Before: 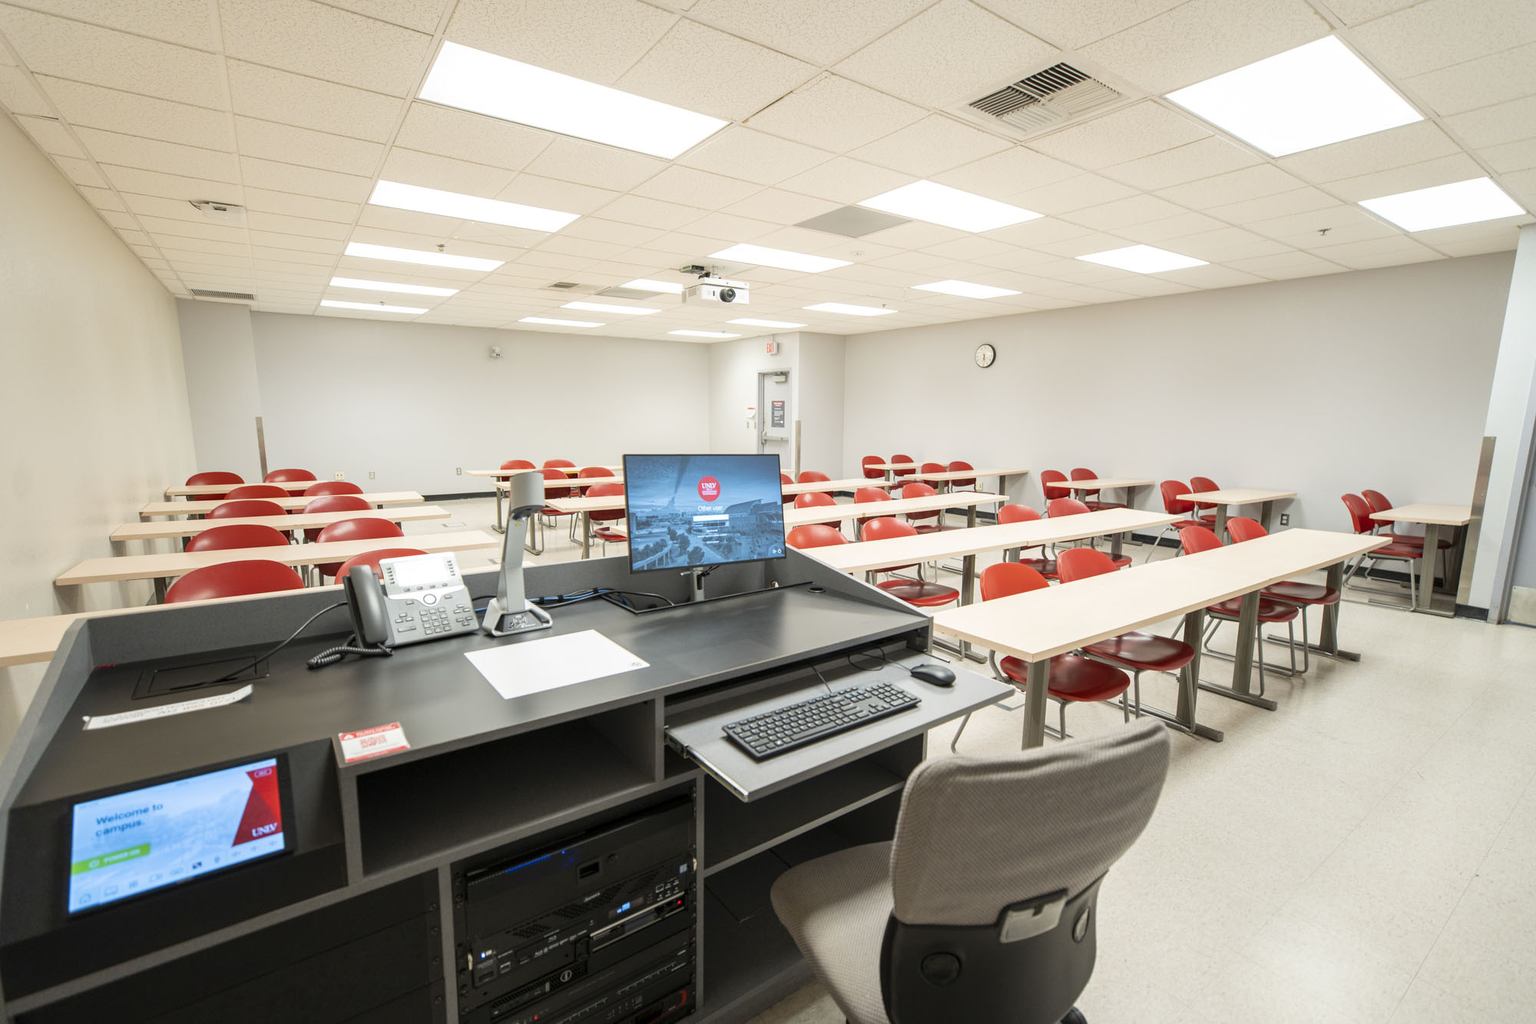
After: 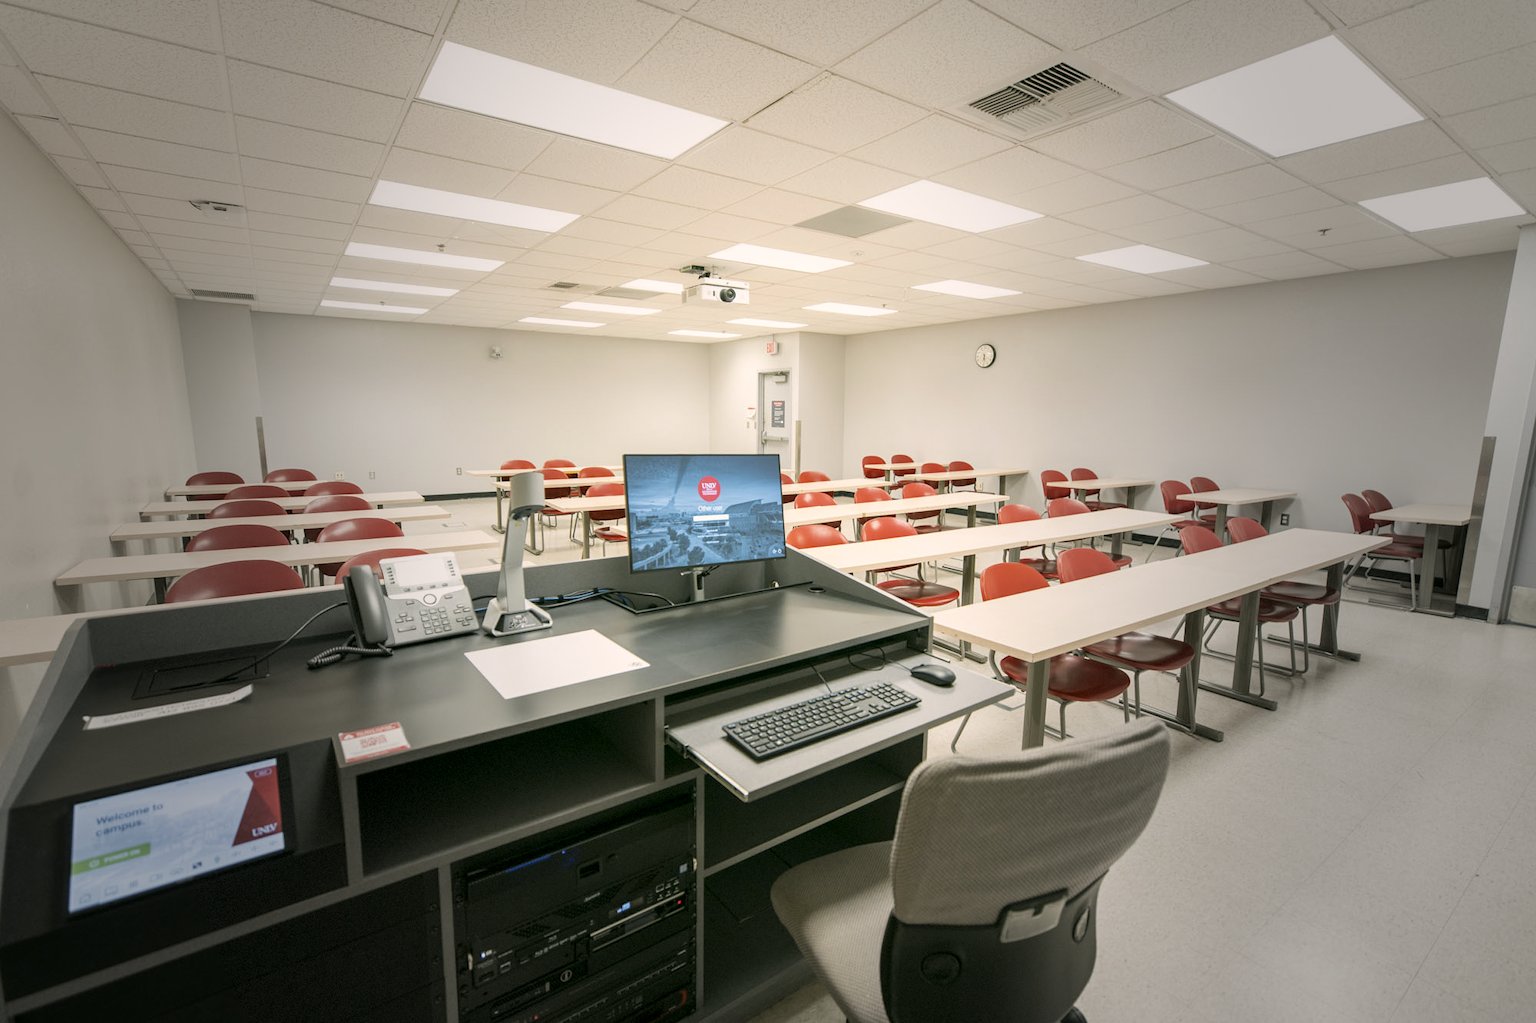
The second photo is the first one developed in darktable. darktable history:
vignetting: fall-off start 16.85%, fall-off radius 98.75%, width/height ratio 0.714, dithering 8-bit output
color correction: highlights a* 4.12, highlights b* 4.99, shadows a* -6.98, shadows b* 4.96
